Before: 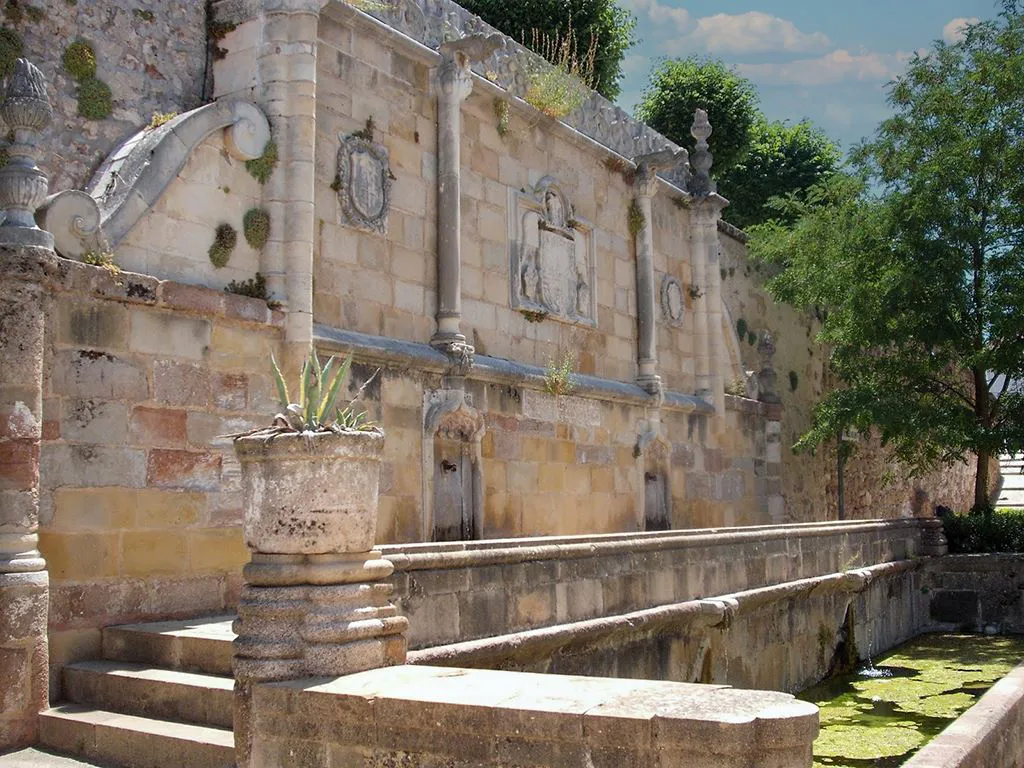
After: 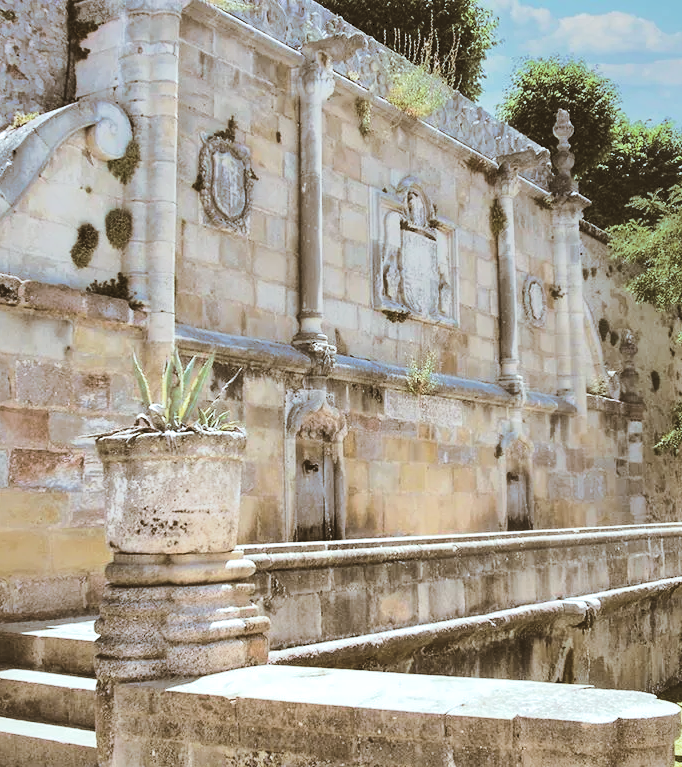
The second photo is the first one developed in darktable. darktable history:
rgb curve: curves: ch0 [(0, 0) (0.284, 0.292) (0.505, 0.644) (1, 1)]; ch1 [(0, 0) (0.284, 0.292) (0.505, 0.644) (1, 1)]; ch2 [(0, 0) (0.284, 0.292) (0.505, 0.644) (1, 1)], compensate middle gray true
white balance: red 0.925, blue 1.046
local contrast: mode bilateral grid, contrast 20, coarseness 50, detail 130%, midtone range 0.2
crop and rotate: left 13.537%, right 19.796%
tone curve: curves: ch0 [(0, 0) (0.003, 0.128) (0.011, 0.133) (0.025, 0.133) (0.044, 0.141) (0.069, 0.152) (0.1, 0.169) (0.136, 0.201) (0.177, 0.239) (0.224, 0.294) (0.277, 0.358) (0.335, 0.428) (0.399, 0.488) (0.468, 0.55) (0.543, 0.611) (0.623, 0.678) (0.709, 0.755) (0.801, 0.843) (0.898, 0.91) (1, 1)], preserve colors none
split-toning: shadows › hue 37.98°, highlights › hue 185.58°, balance -55.261
shadows and highlights: soften with gaussian
